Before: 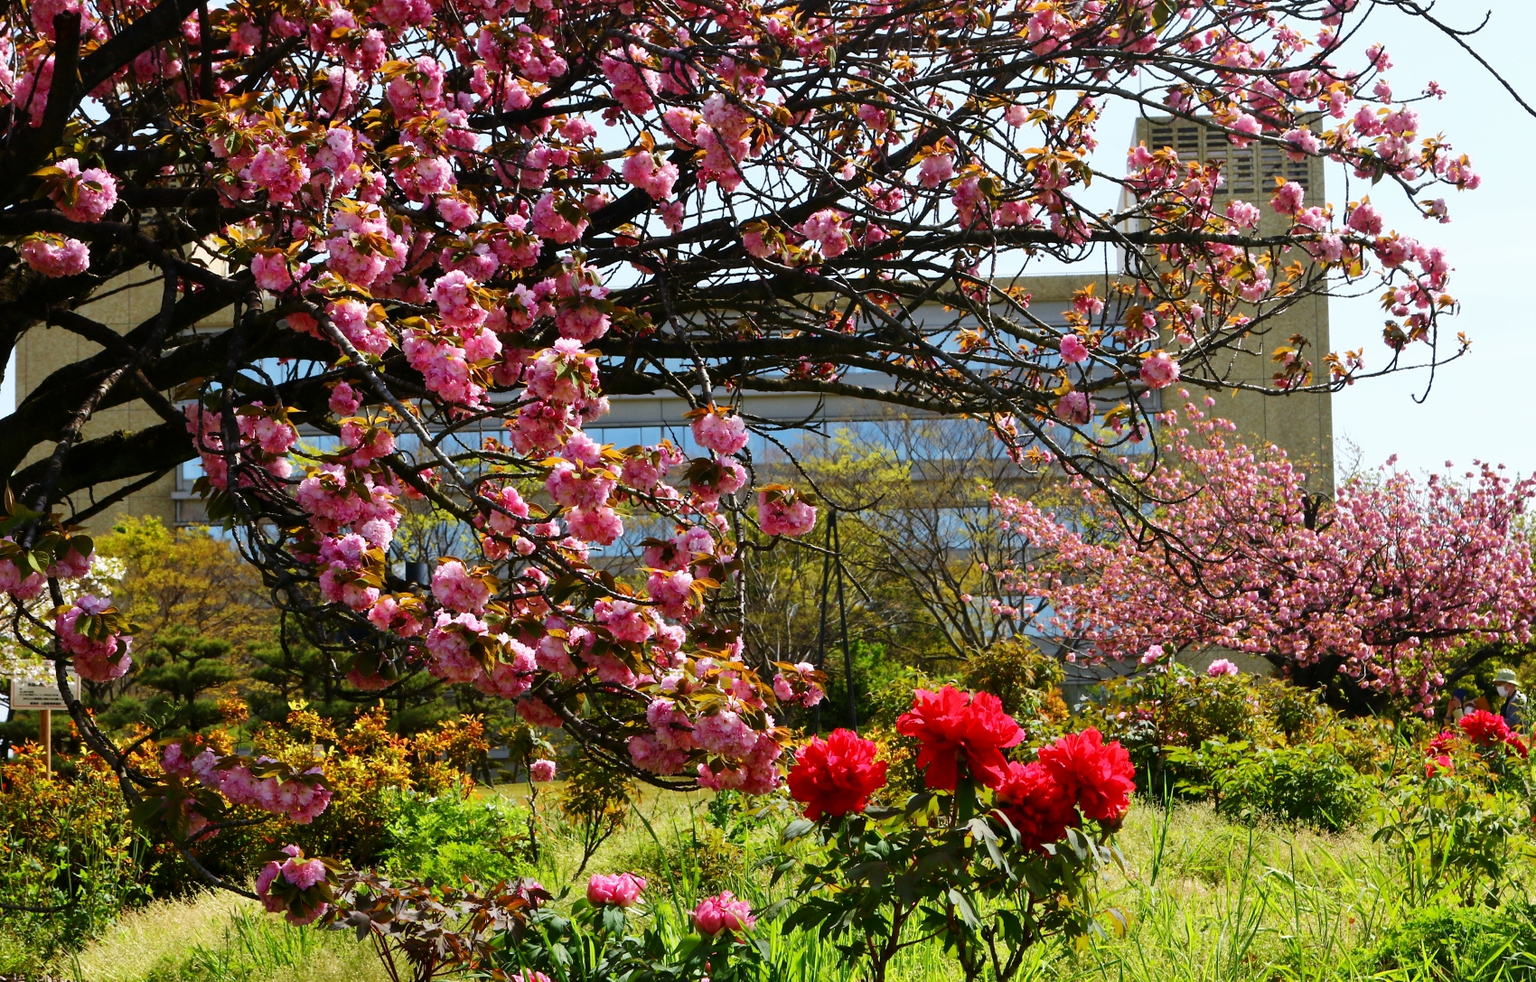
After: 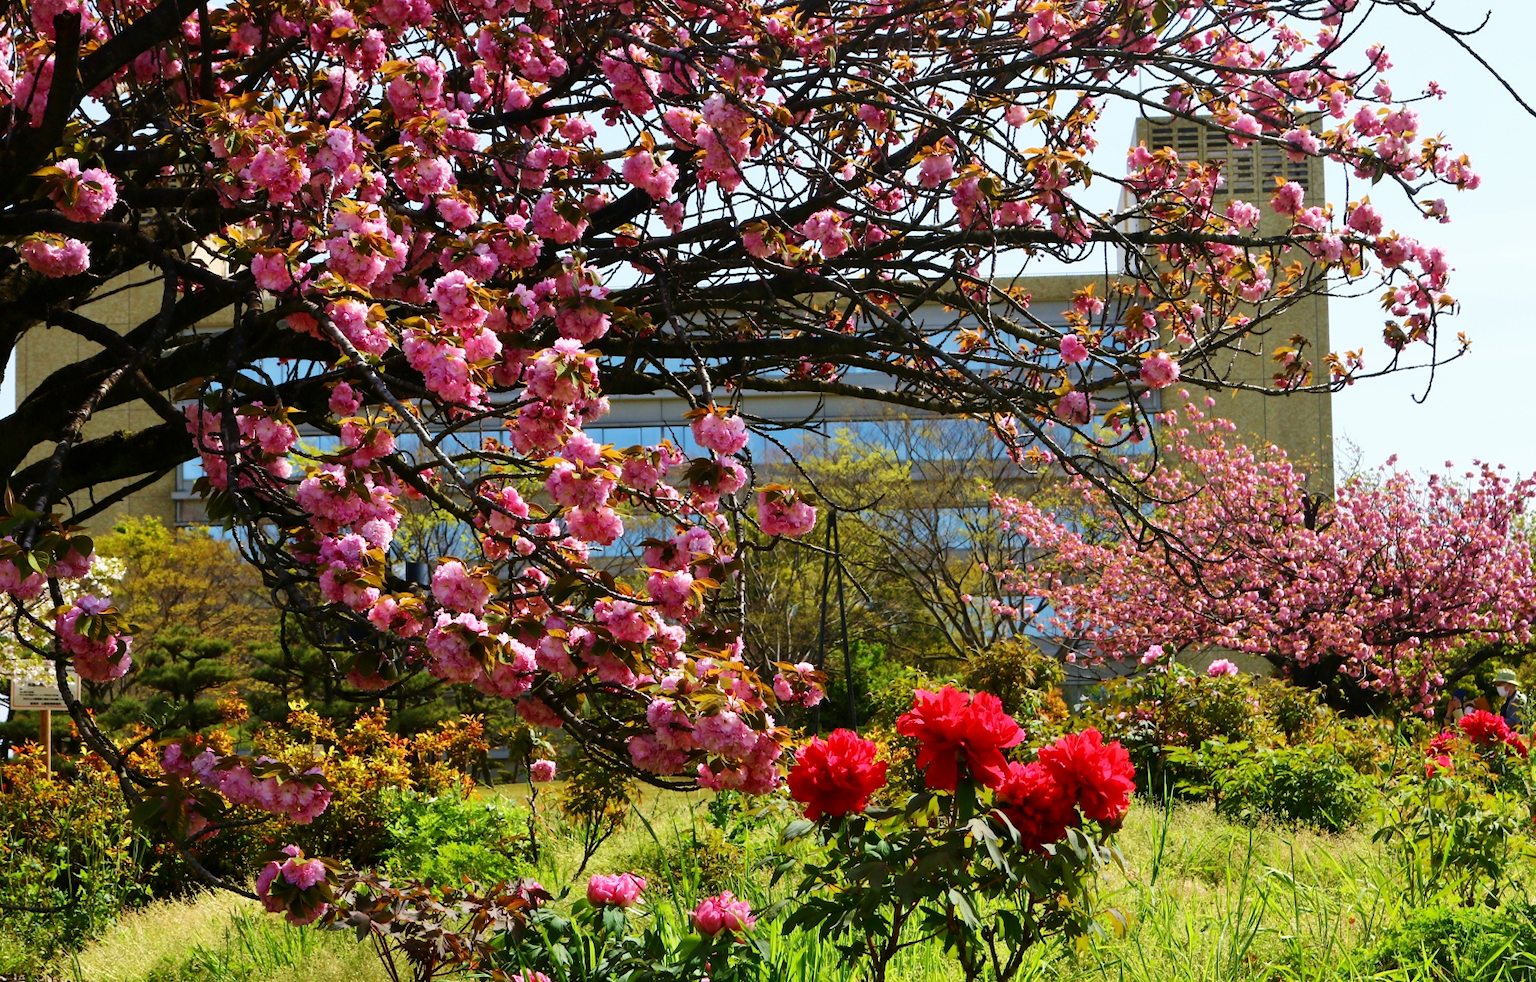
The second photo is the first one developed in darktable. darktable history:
white balance: red 1, blue 1
velvia: on, module defaults
